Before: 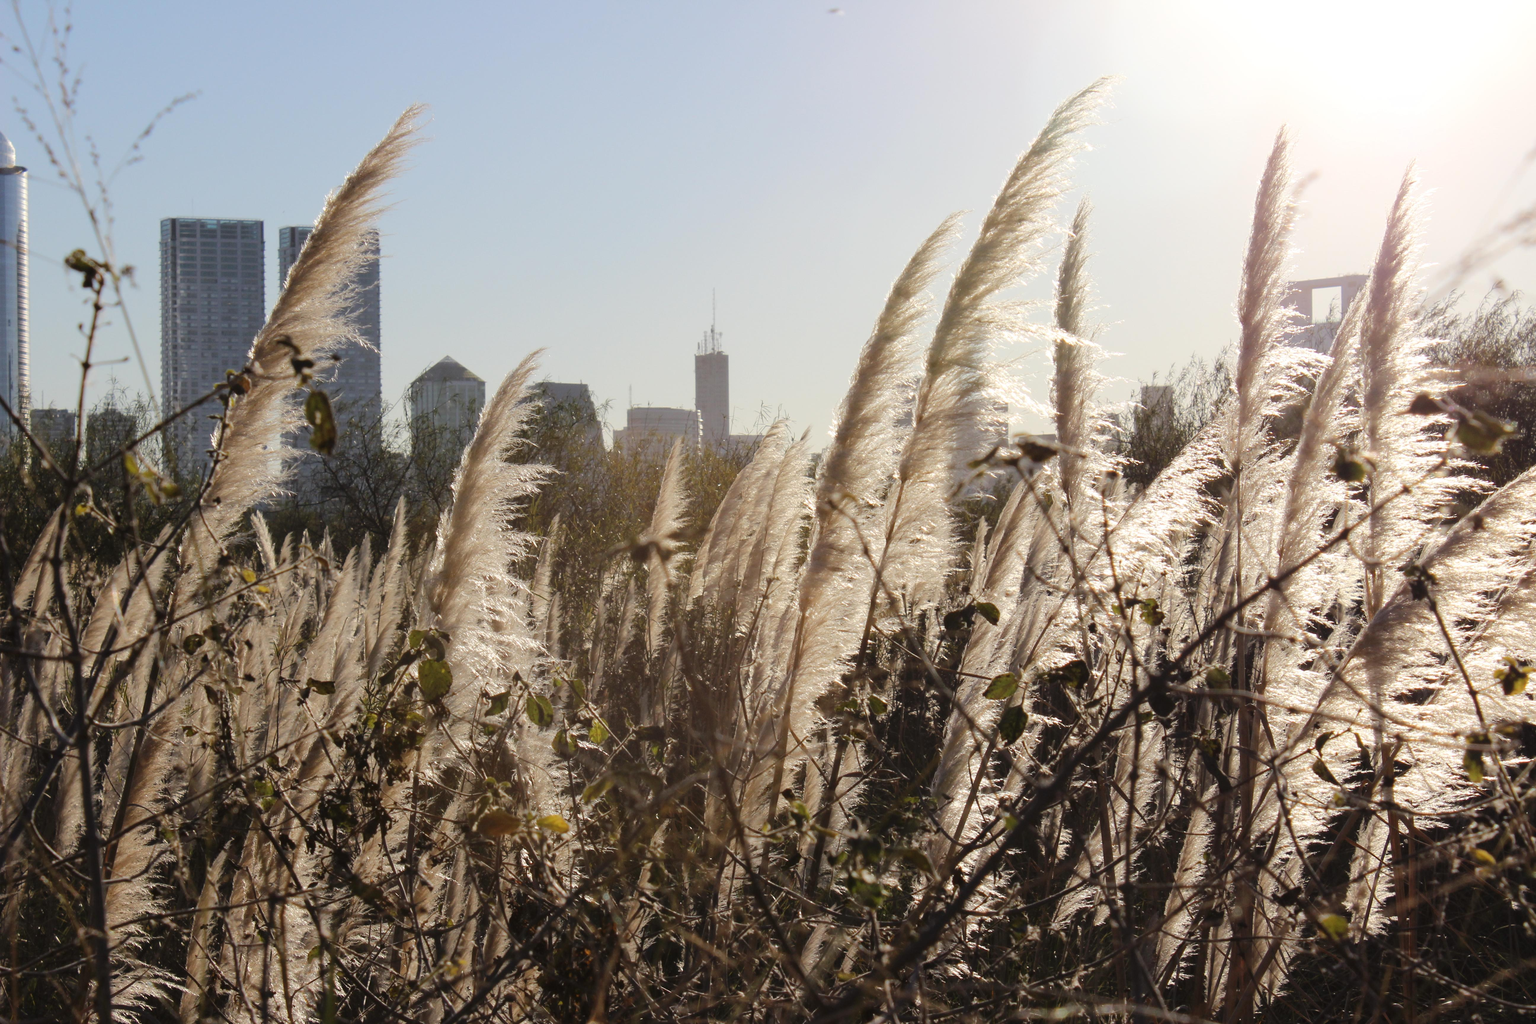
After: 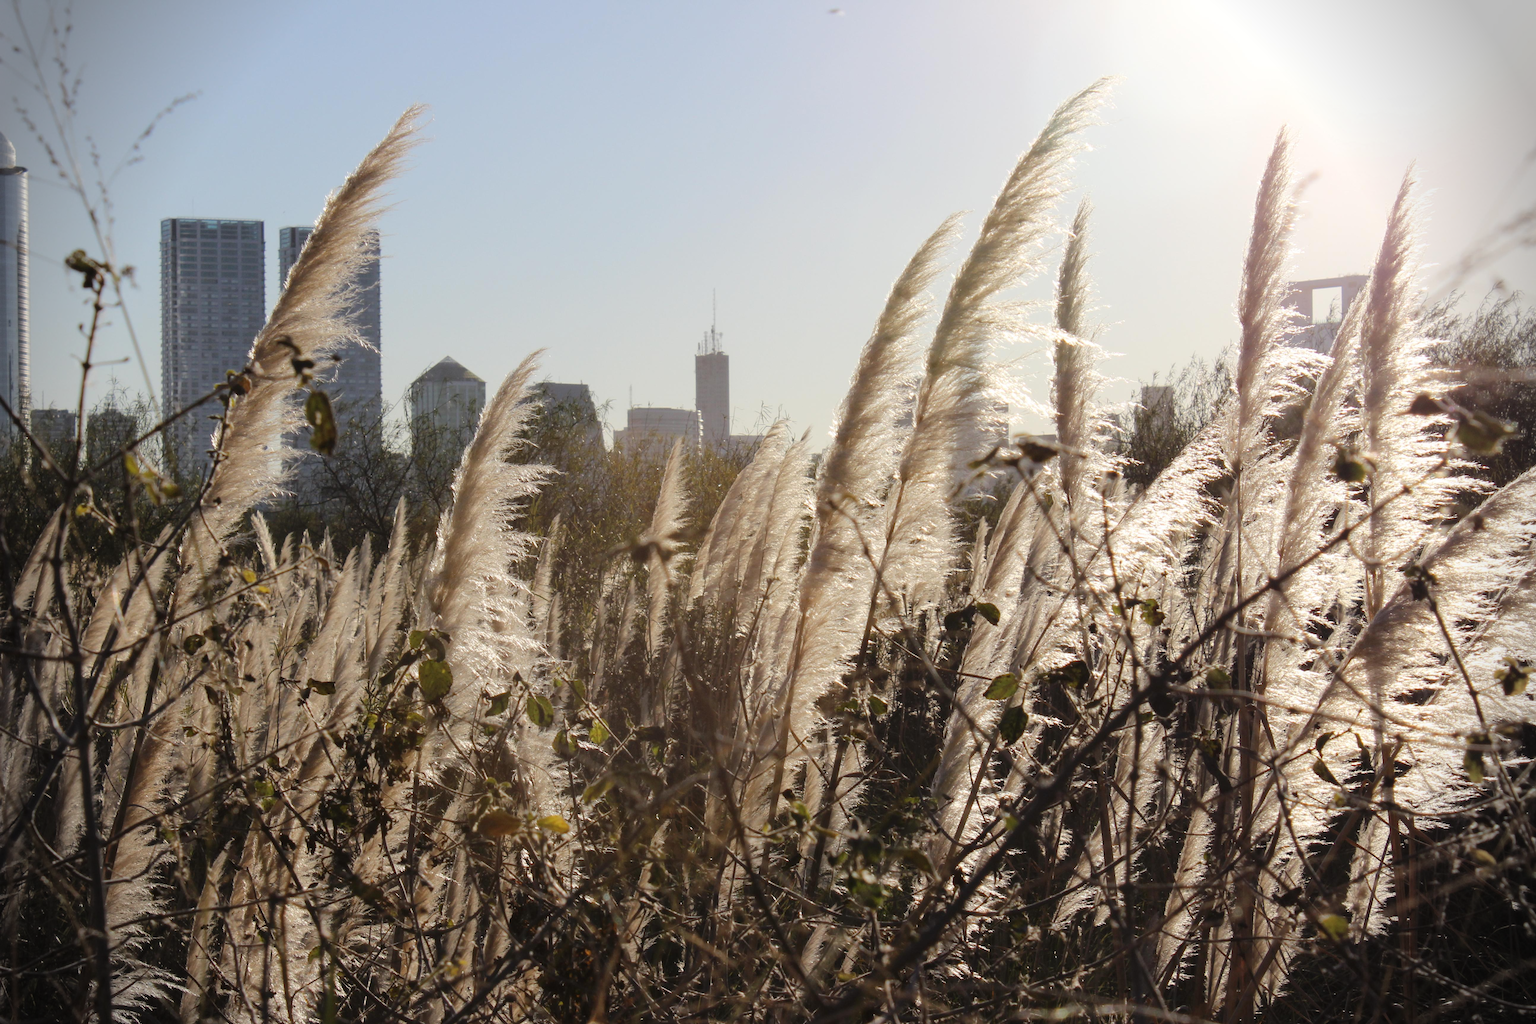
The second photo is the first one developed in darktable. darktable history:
vignetting: fall-off start 87.8%, fall-off radius 25.04%
